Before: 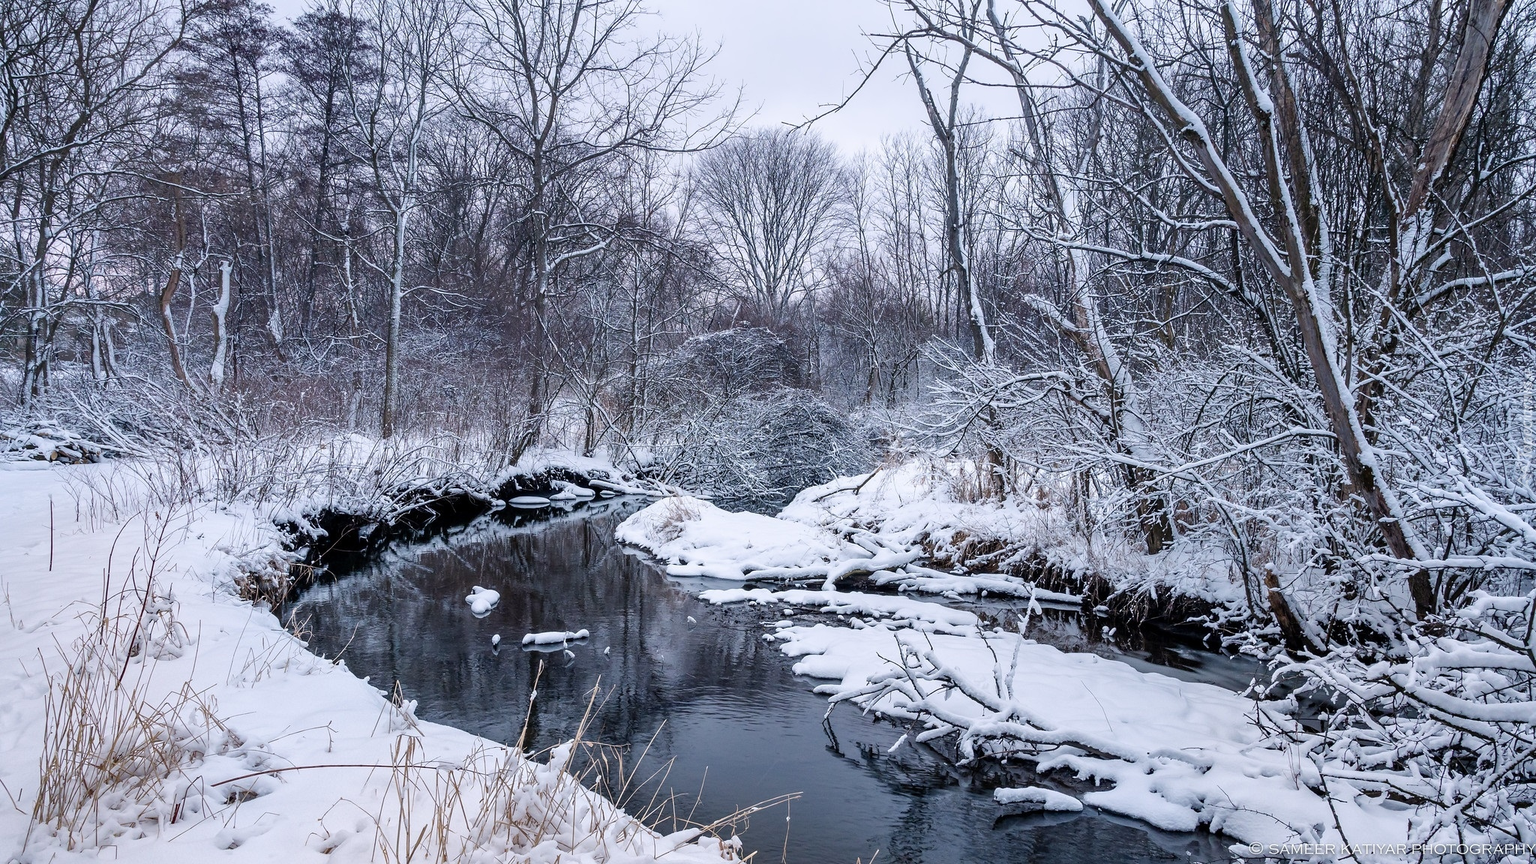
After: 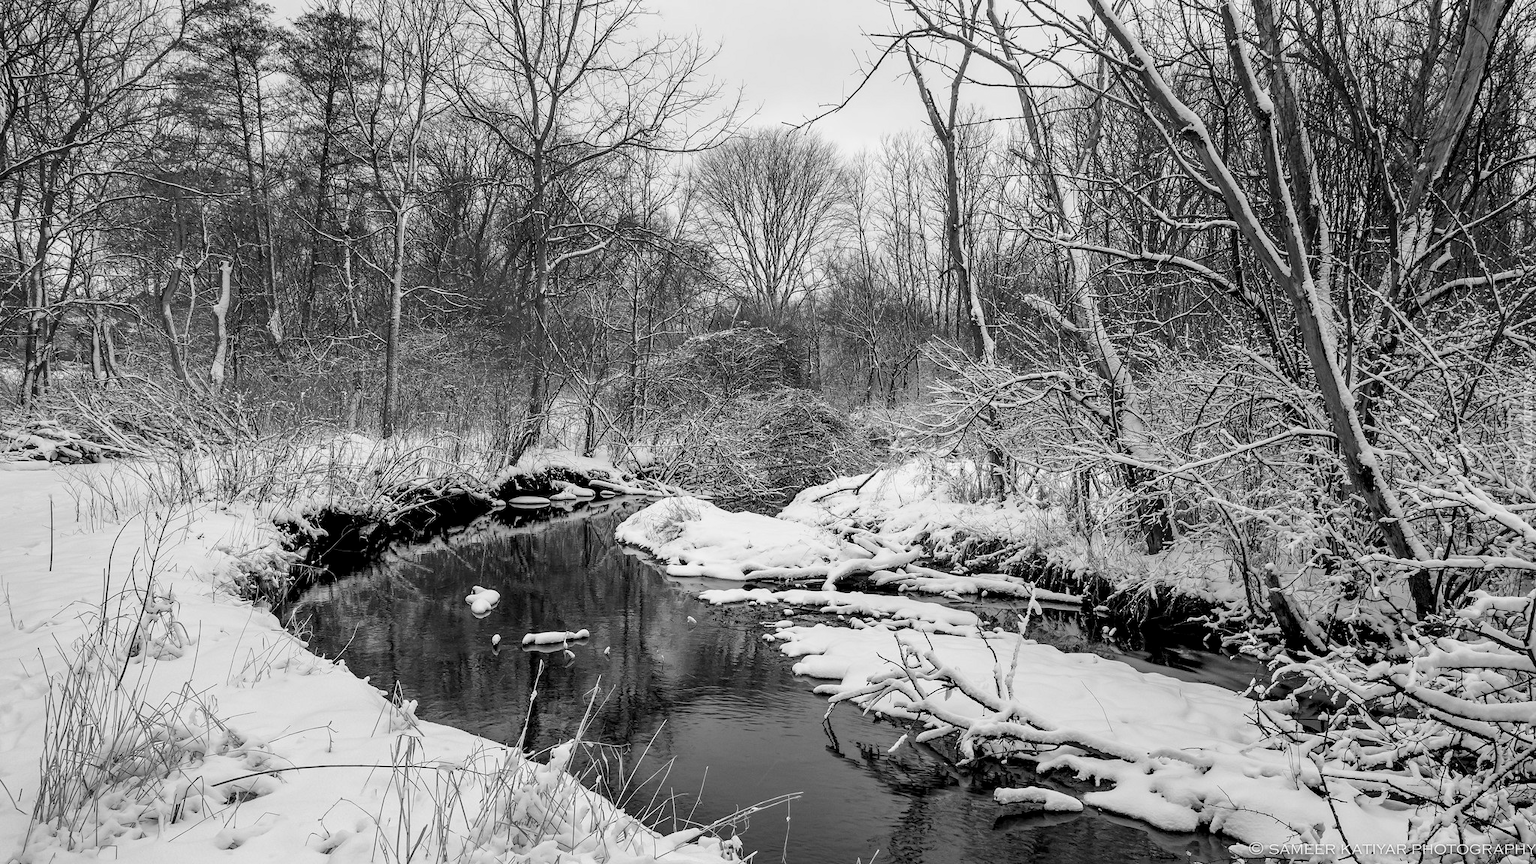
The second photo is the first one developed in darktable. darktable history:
exposure: black level correction 0.005, exposure 0.001 EV, compensate highlight preservation false
color calibration: output gray [0.714, 0.278, 0, 0], illuminant same as pipeline (D50), adaptation none (bypass)
